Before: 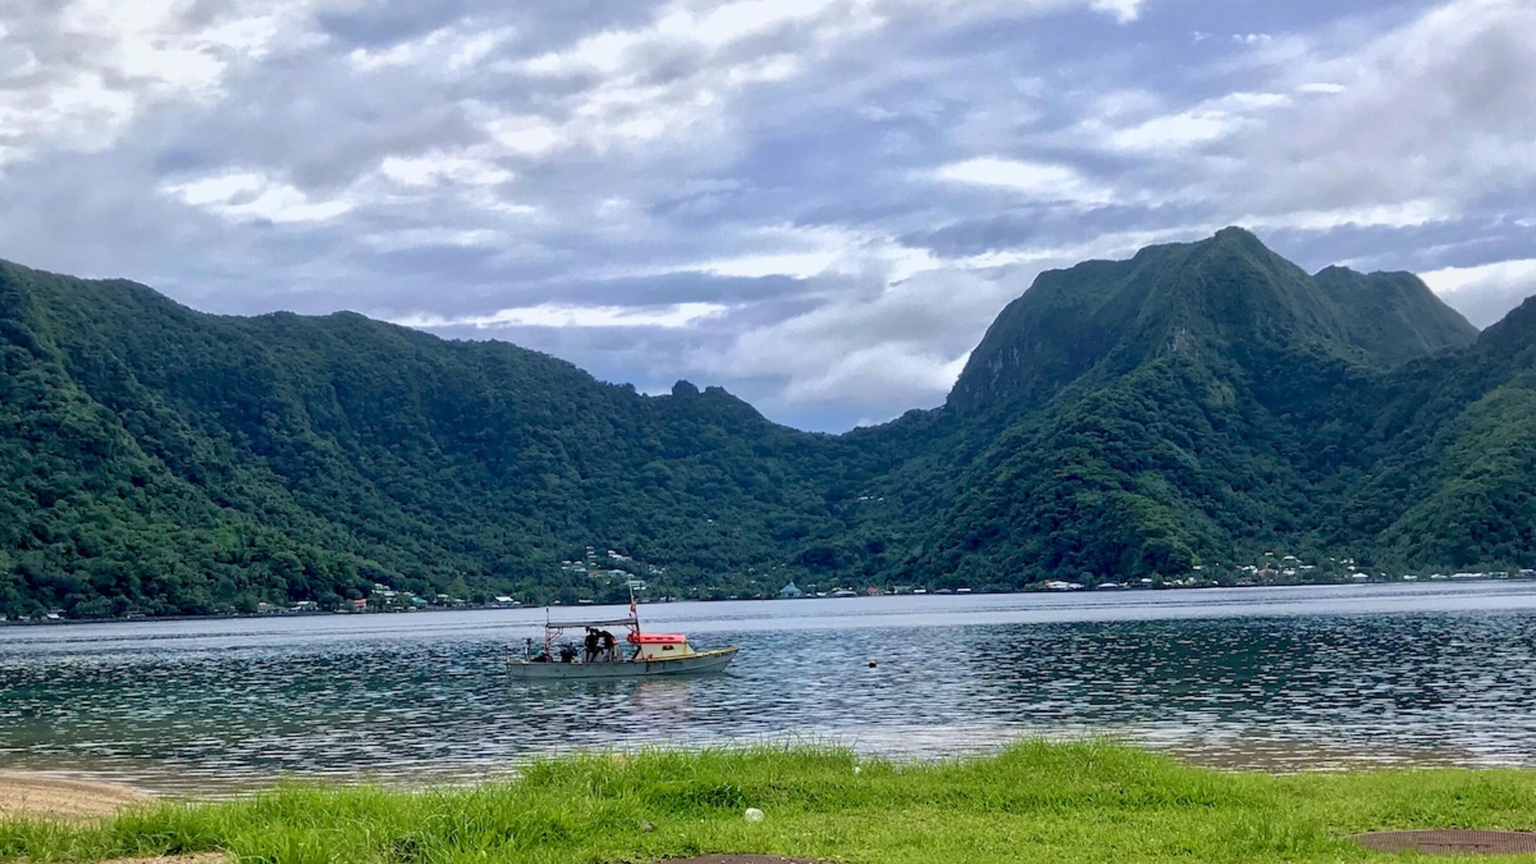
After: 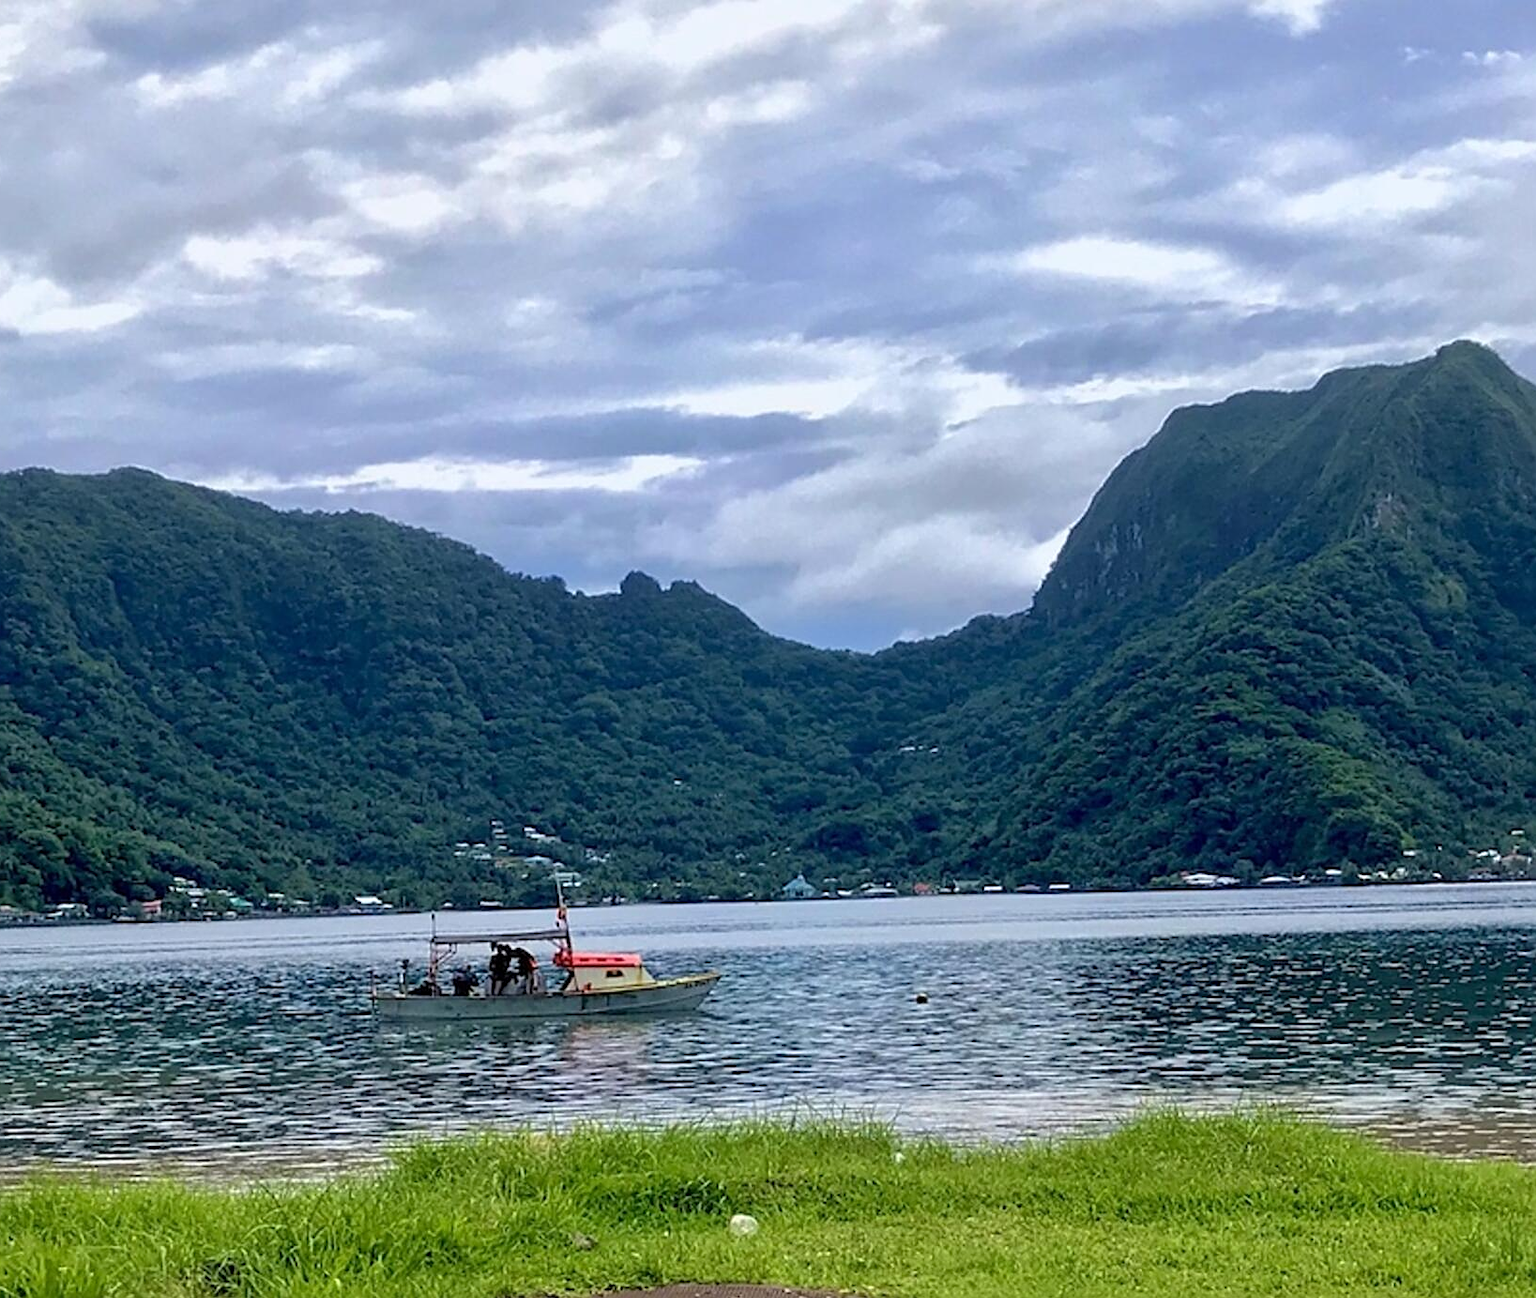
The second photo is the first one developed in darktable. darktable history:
sharpen: on, module defaults
crop: left 16.899%, right 16.556%
white balance: red 1, blue 1
